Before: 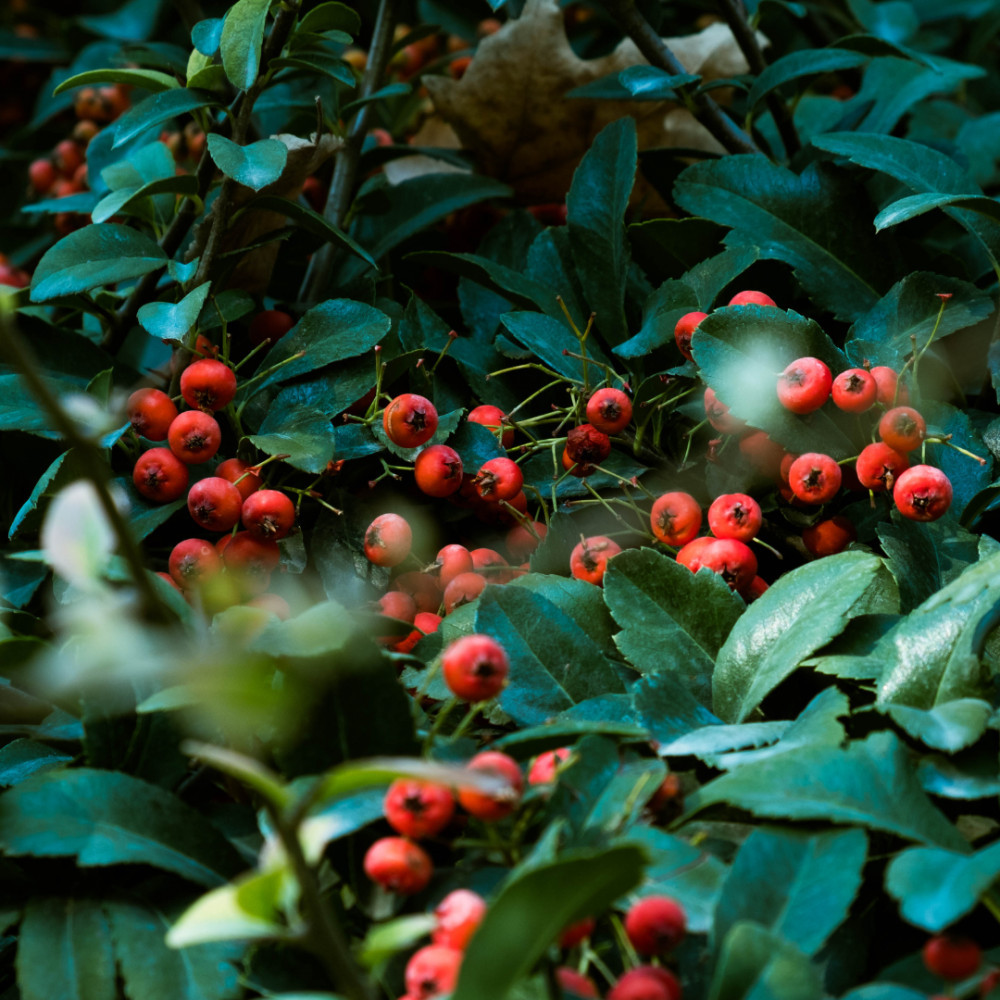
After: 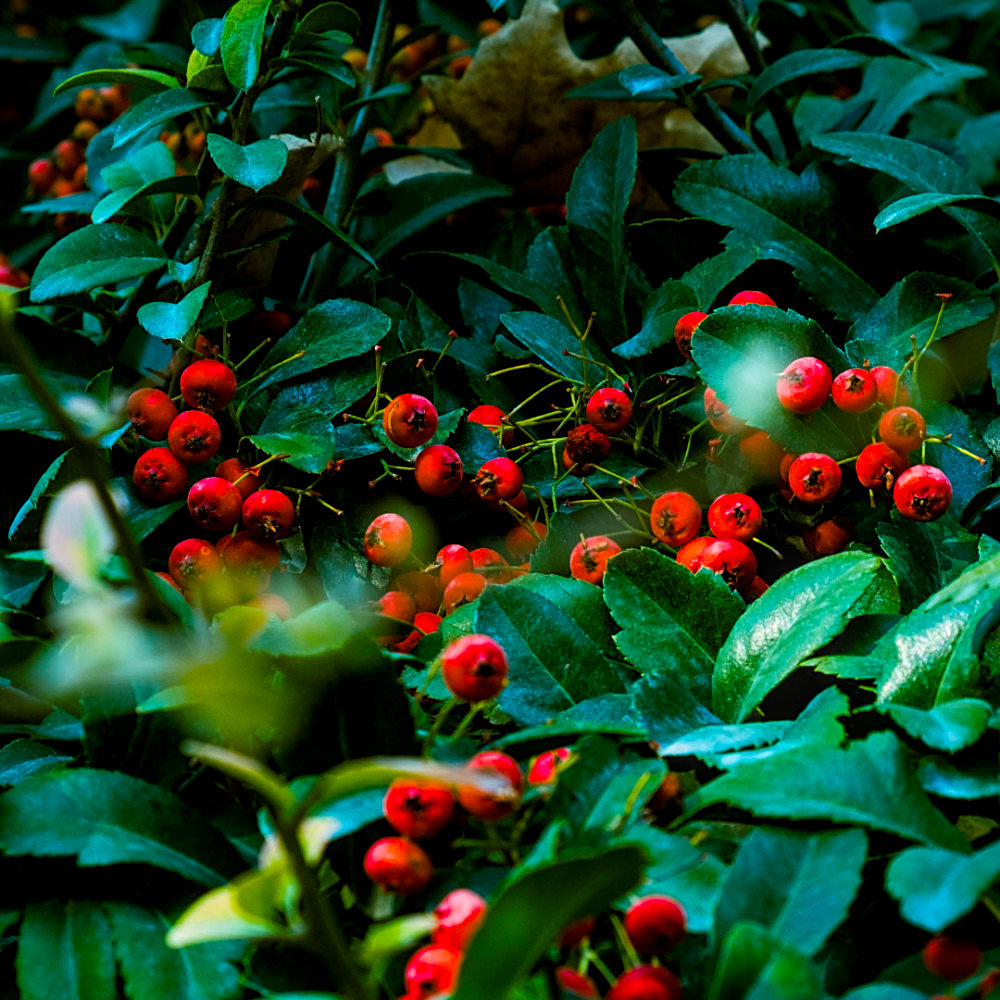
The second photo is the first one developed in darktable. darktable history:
color balance rgb: shadows lift › luminance -8.071%, shadows lift › chroma 2.079%, shadows lift › hue 202.13°, highlights gain › chroma 0.997%, highlights gain › hue 27.36°, perceptual saturation grading › global saturation 65.235%, perceptual saturation grading › highlights 50.796%, perceptual saturation grading › shadows 29.735%
local contrast: on, module defaults
sharpen: on, module defaults
